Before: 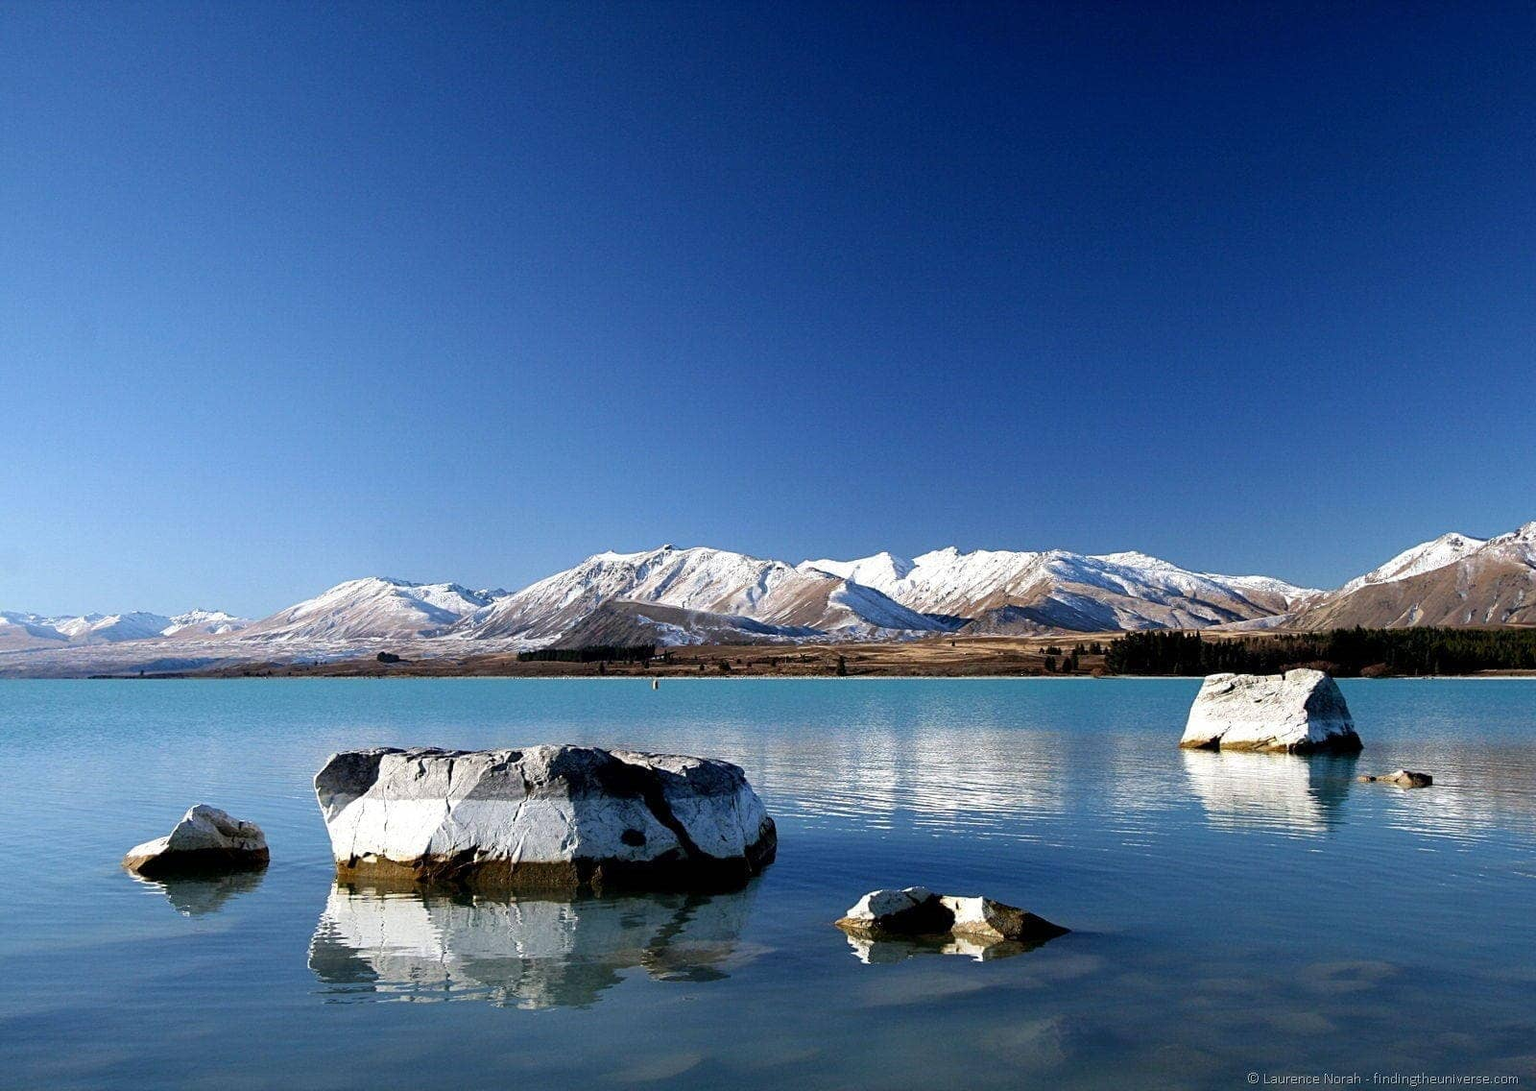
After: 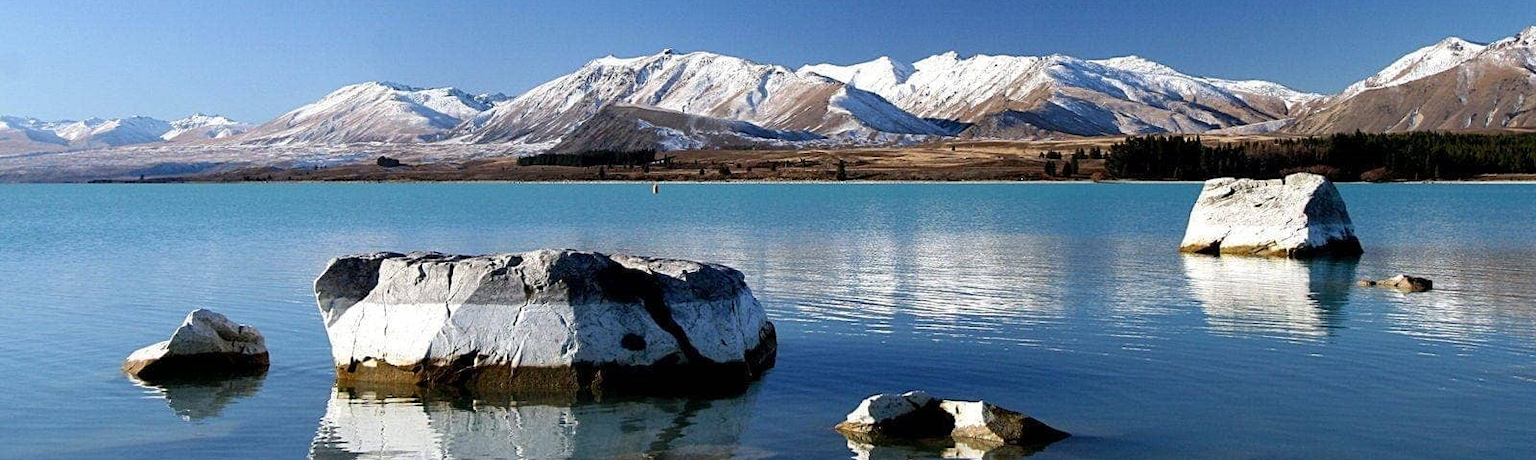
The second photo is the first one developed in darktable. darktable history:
crop: top 45.439%, bottom 12.262%
